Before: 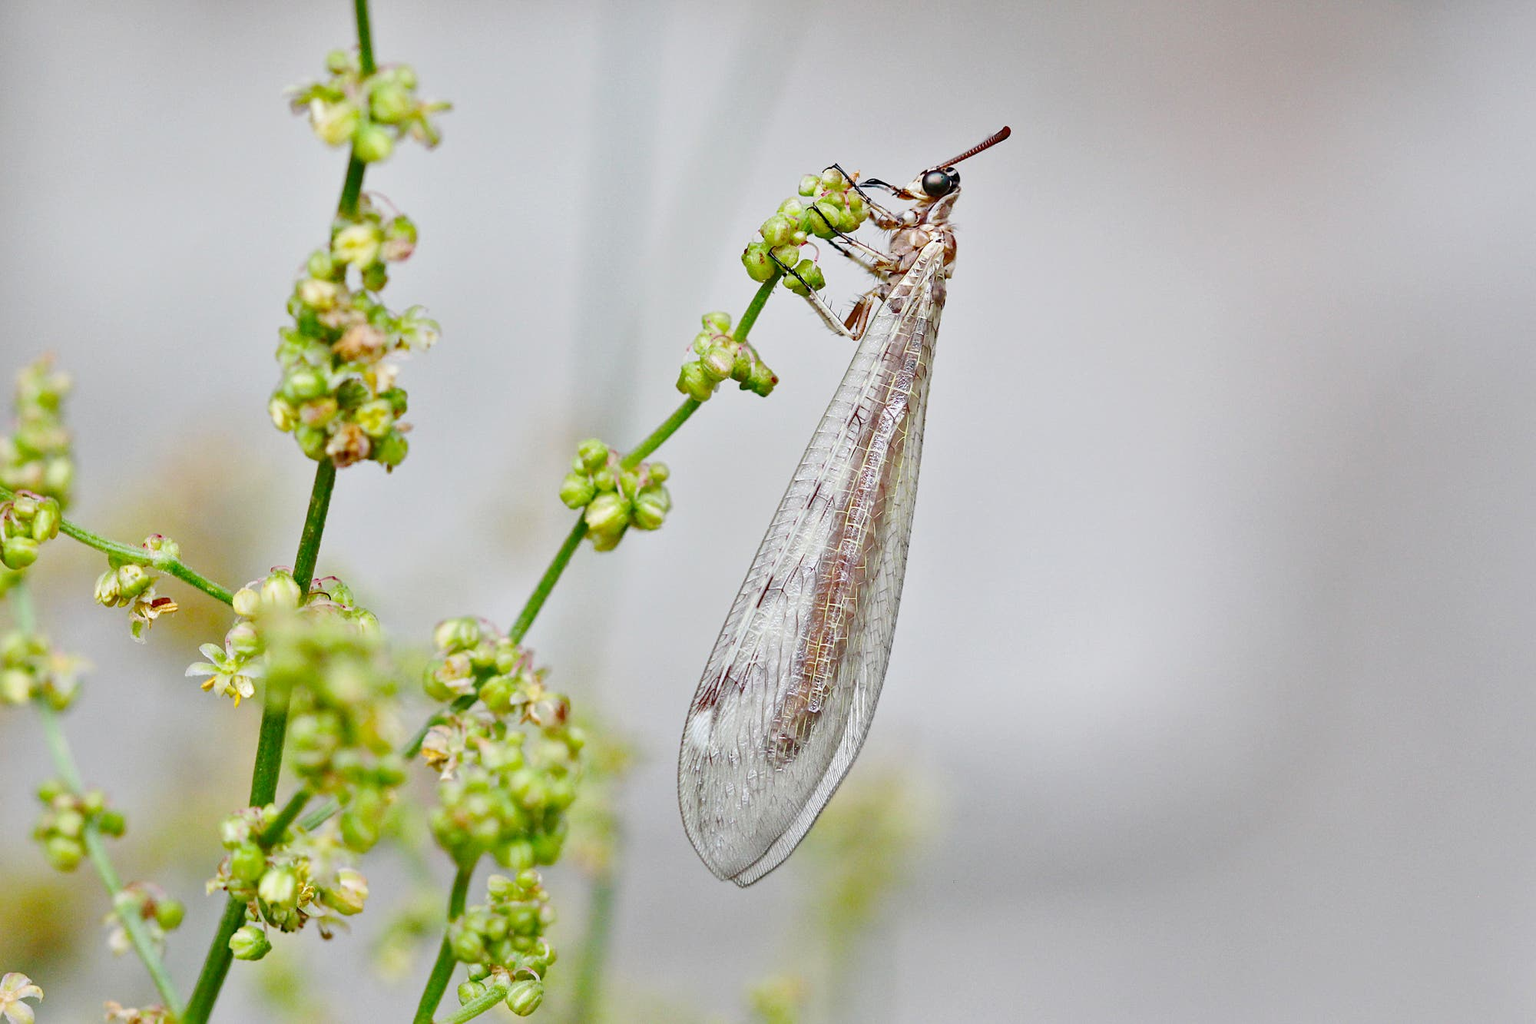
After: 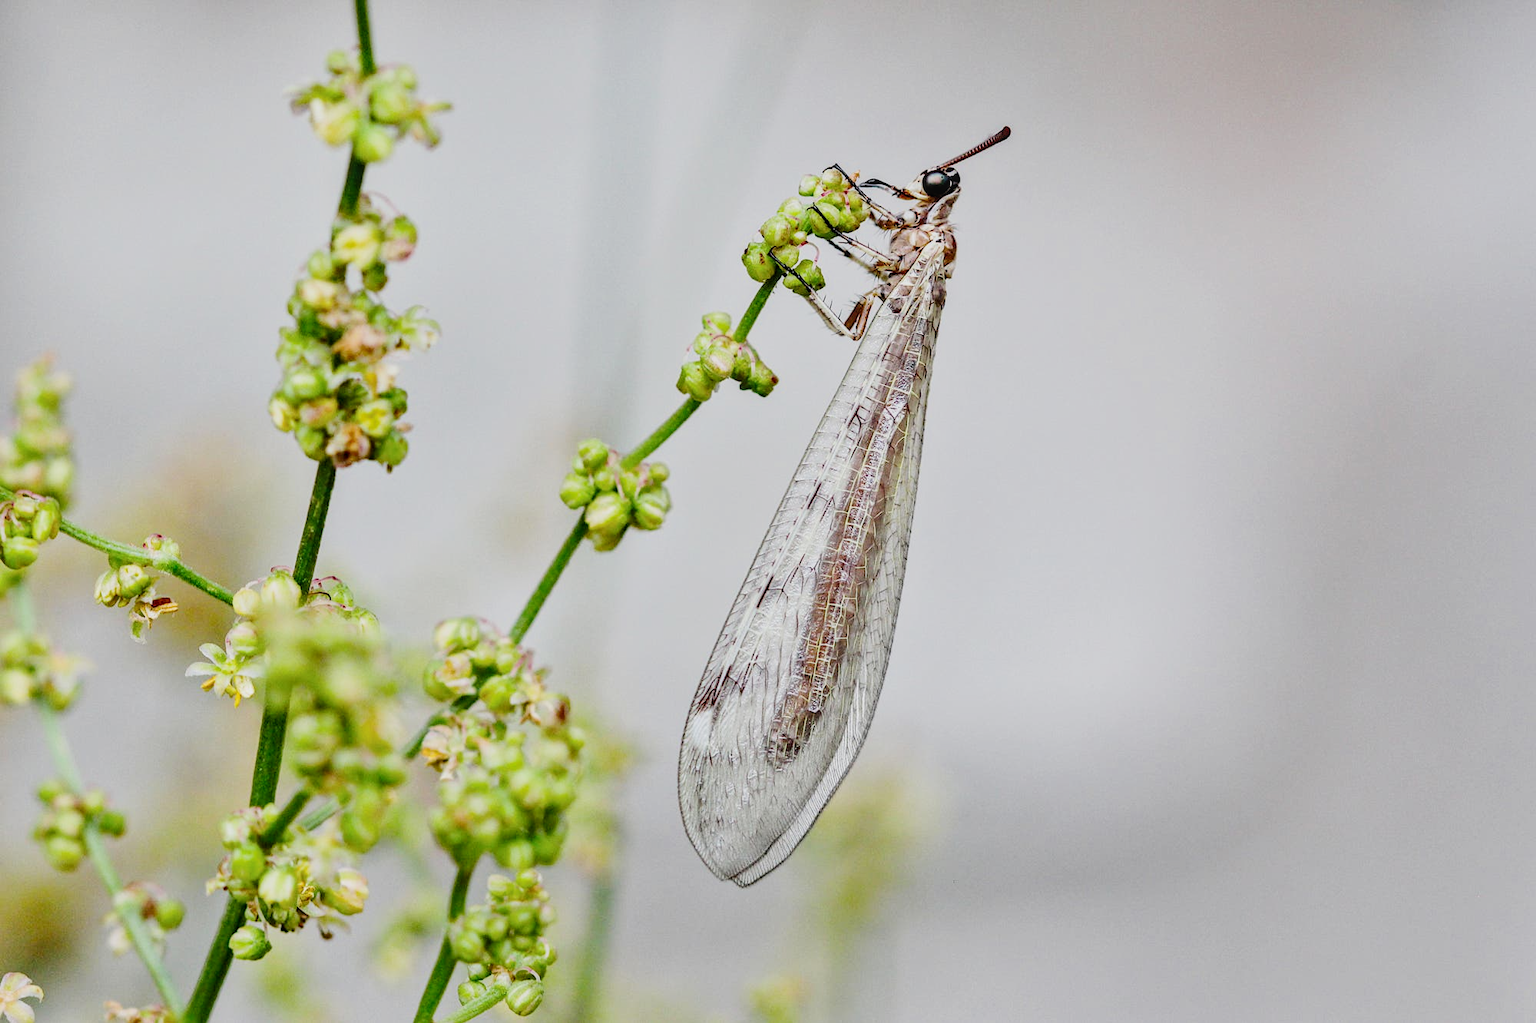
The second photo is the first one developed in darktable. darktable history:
local contrast: on, module defaults
filmic rgb: black relative exposure -7.5 EV, white relative exposure 4.99 EV, threshold 5.98 EV, hardness 3.34, contrast 1.296, enable highlight reconstruction true
